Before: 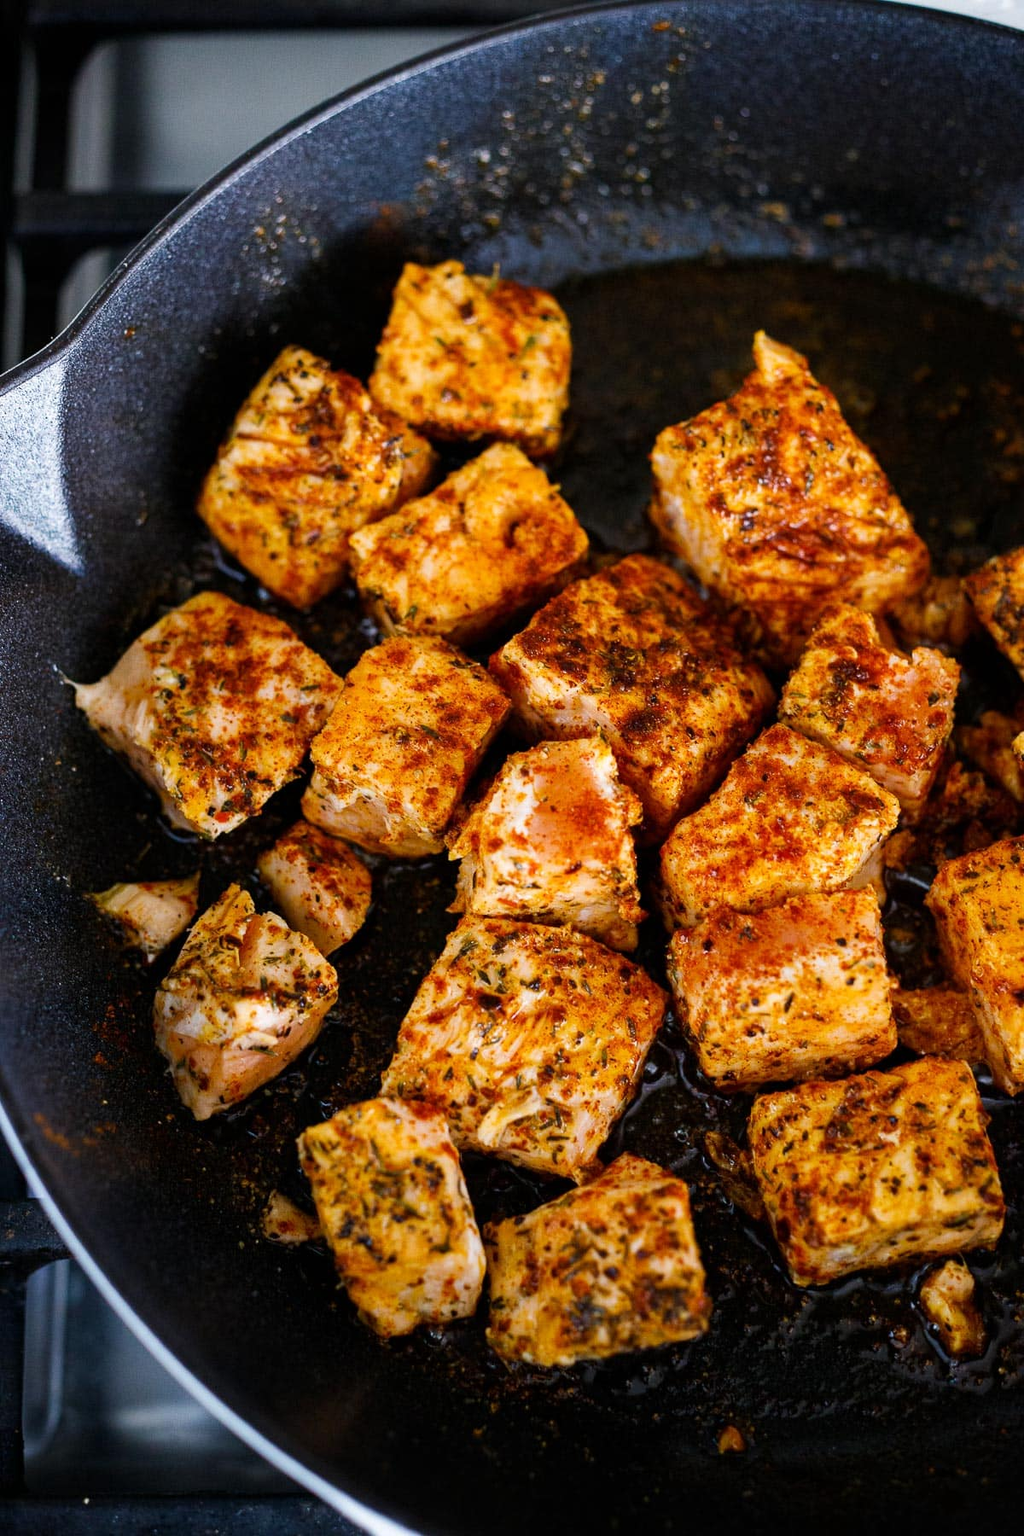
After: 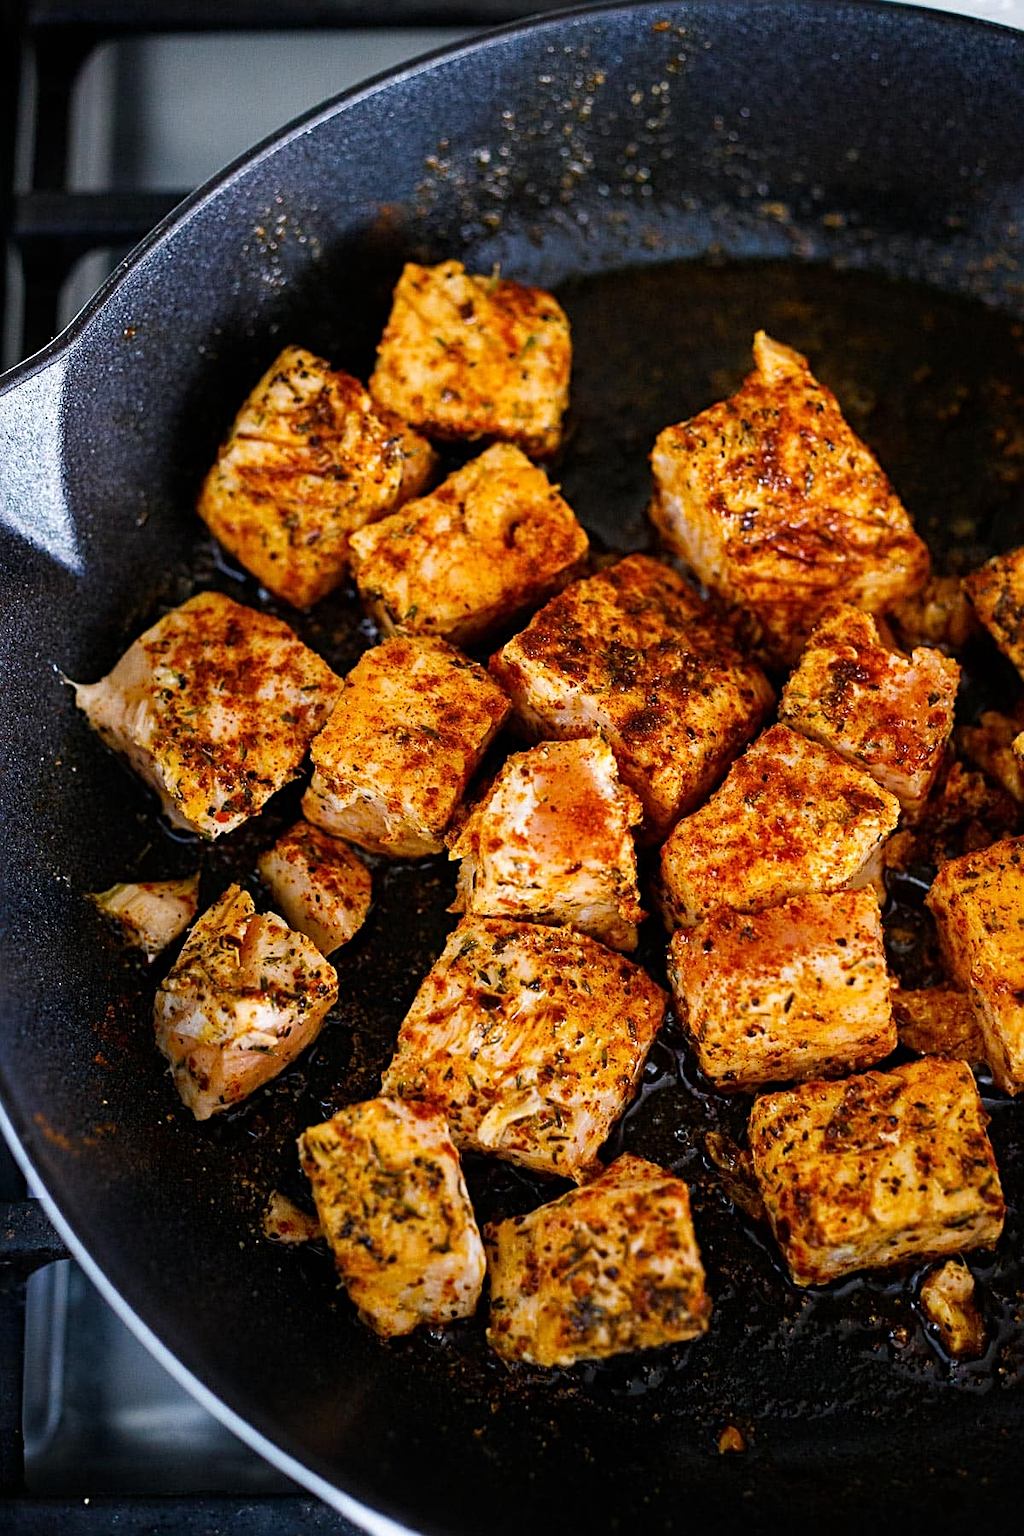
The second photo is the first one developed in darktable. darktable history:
sharpen: radius 2.766
